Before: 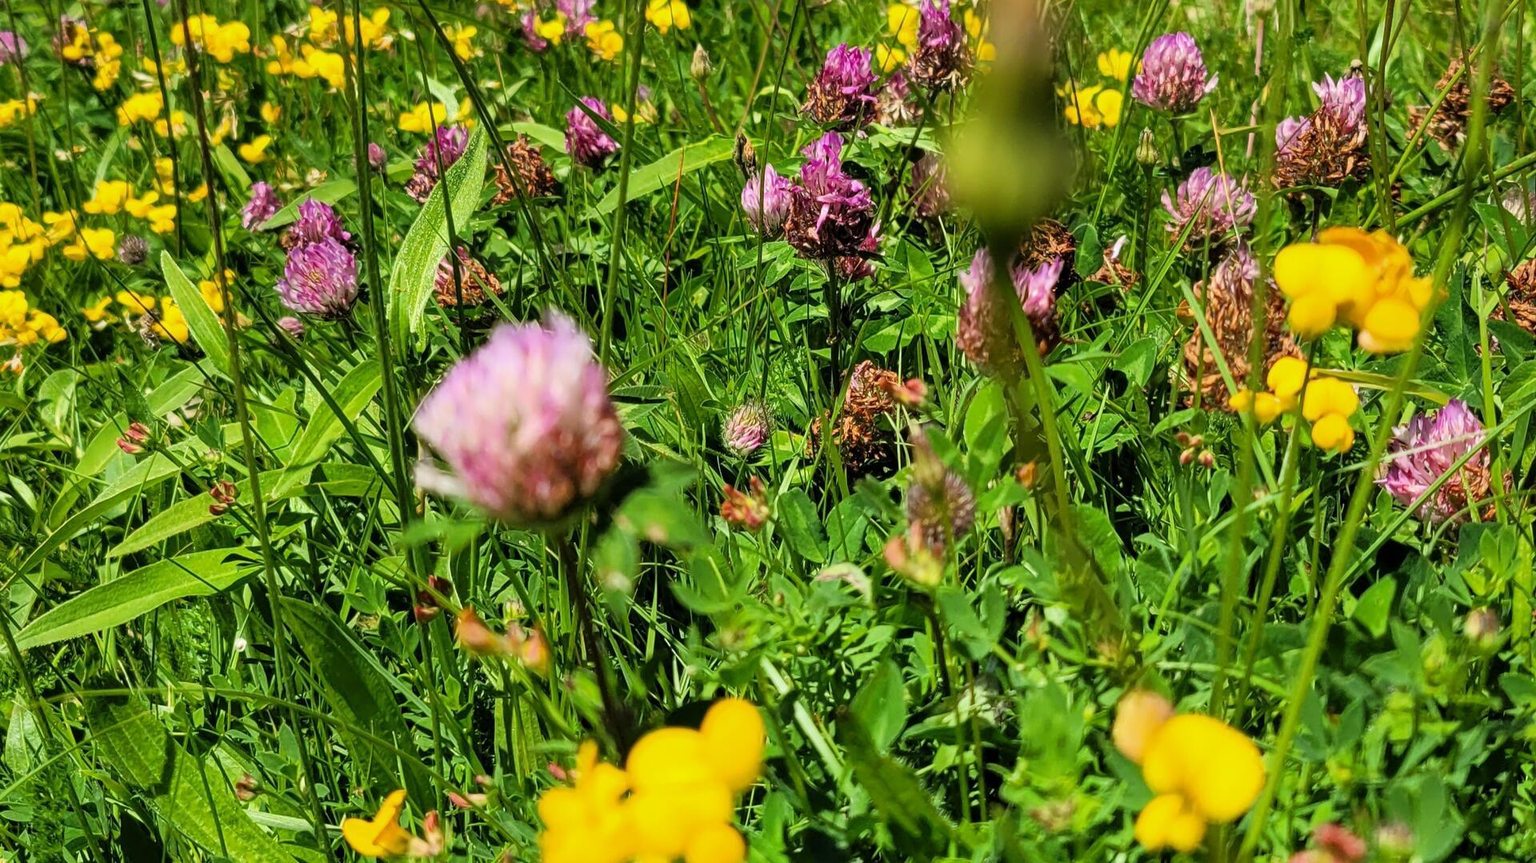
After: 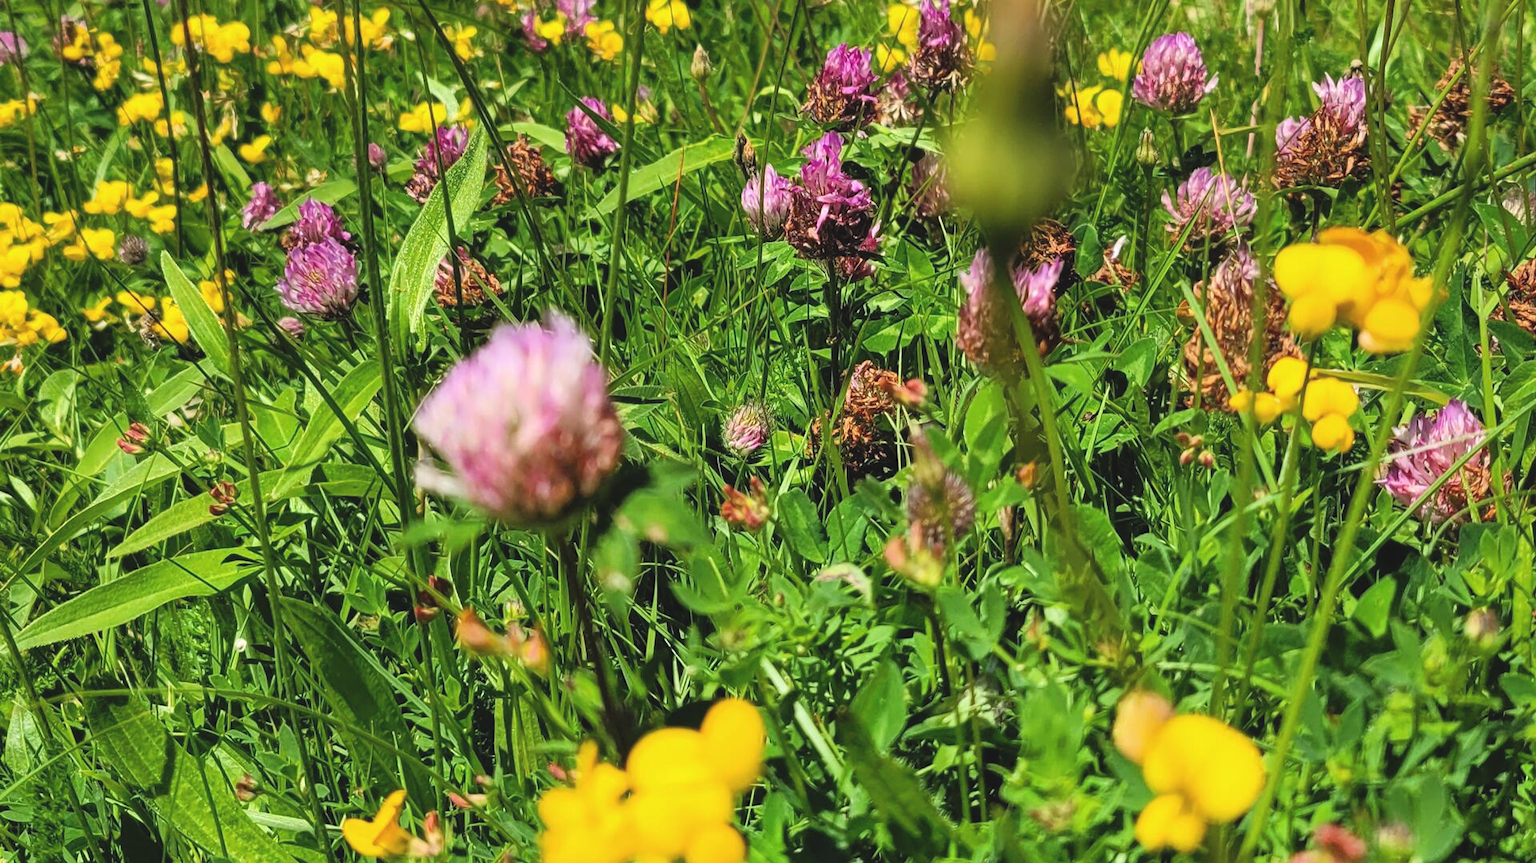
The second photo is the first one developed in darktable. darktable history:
exposure: black level correction -0.008, exposure 0.071 EV, compensate highlight preservation false
